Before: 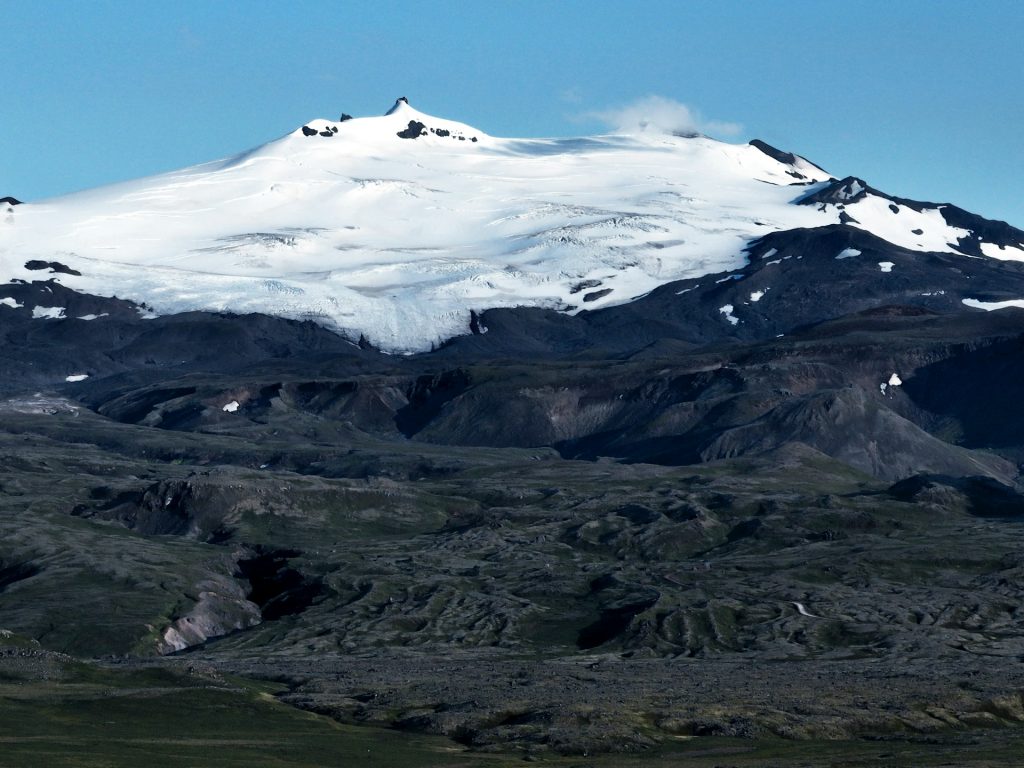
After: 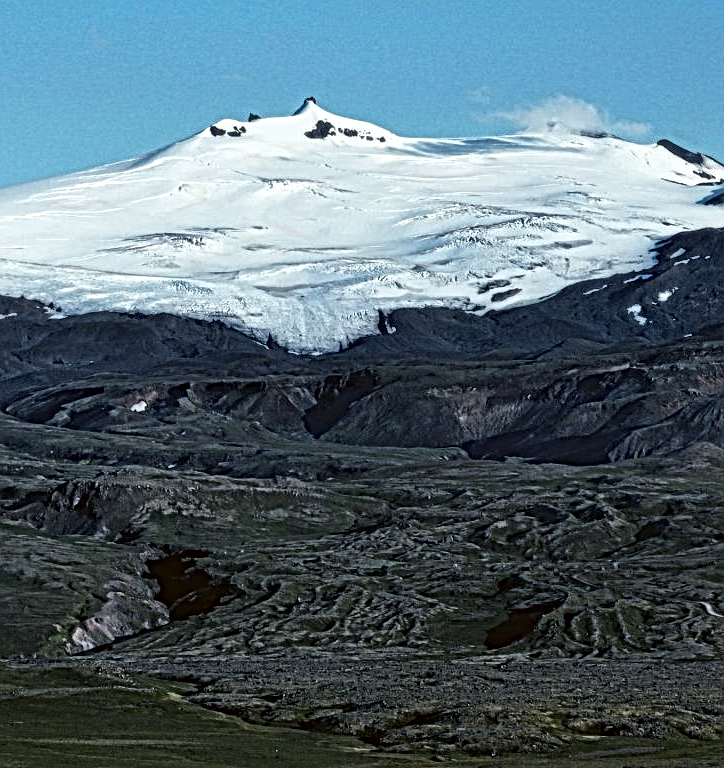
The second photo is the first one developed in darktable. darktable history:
color balance: lift [1.004, 1.002, 1.002, 0.998], gamma [1, 1.007, 1.002, 0.993], gain [1, 0.977, 1.013, 1.023], contrast -3.64%
local contrast: mode bilateral grid, contrast 20, coarseness 3, detail 300%, midtone range 0.2
crop and rotate: left 9.061%, right 20.142%
